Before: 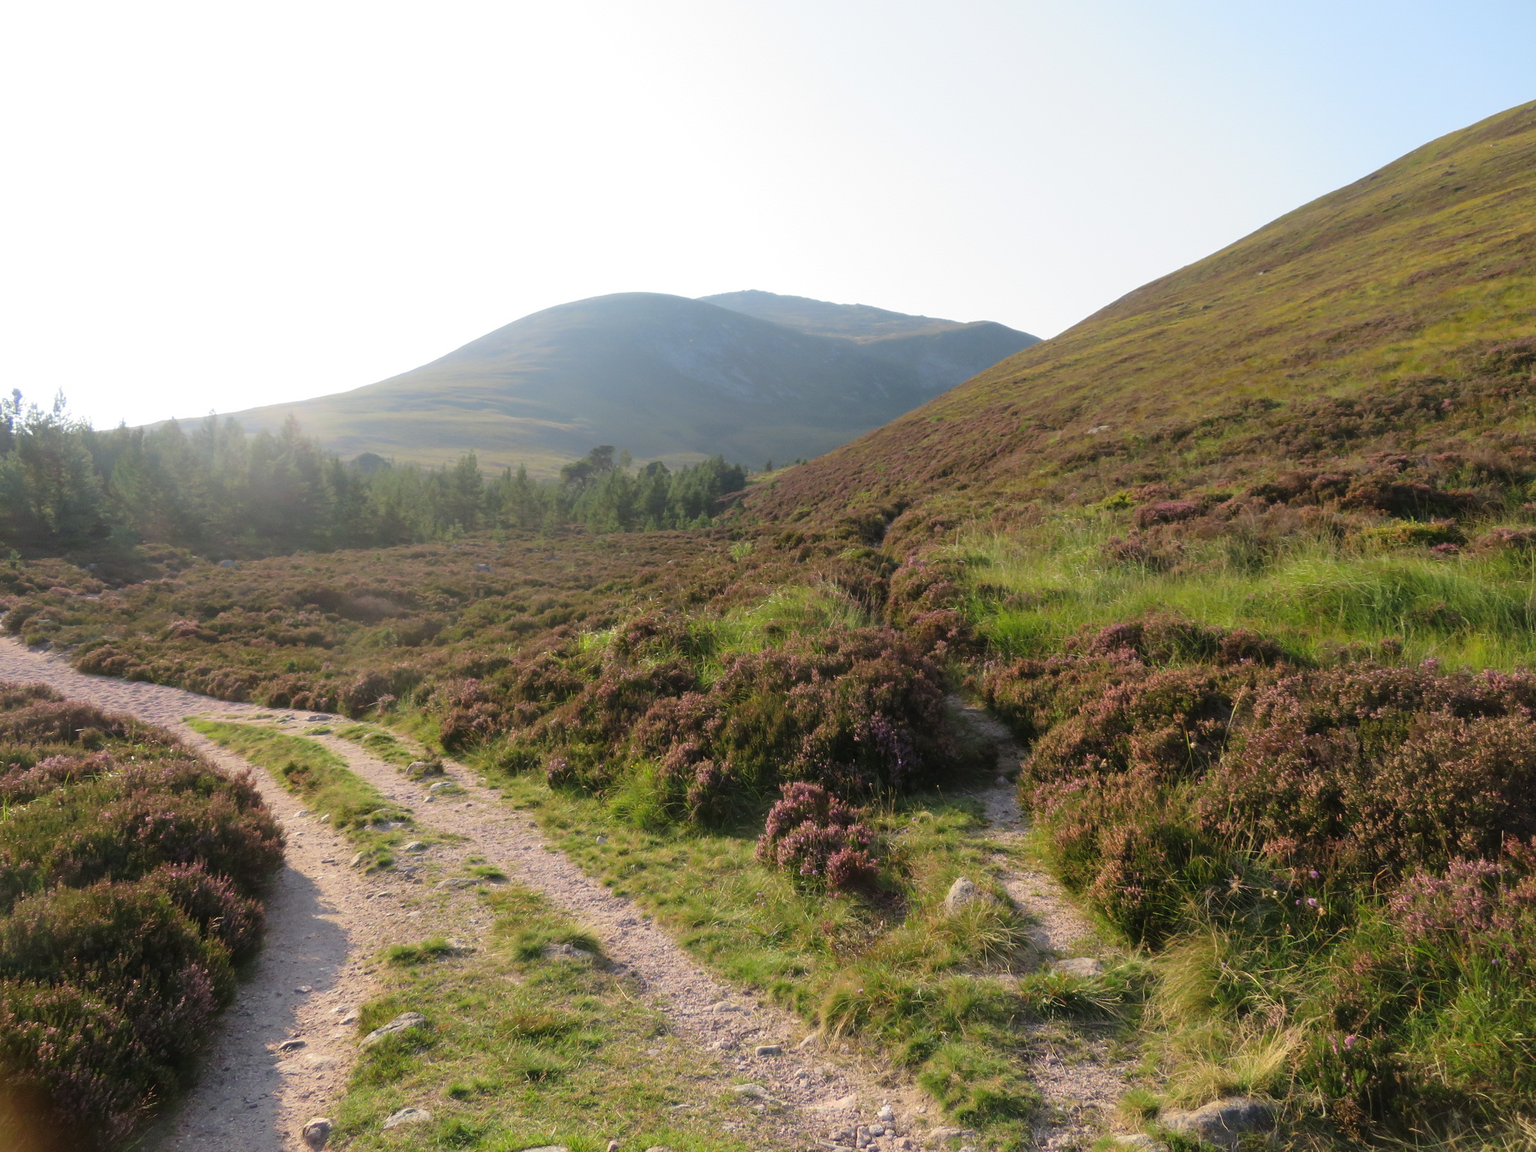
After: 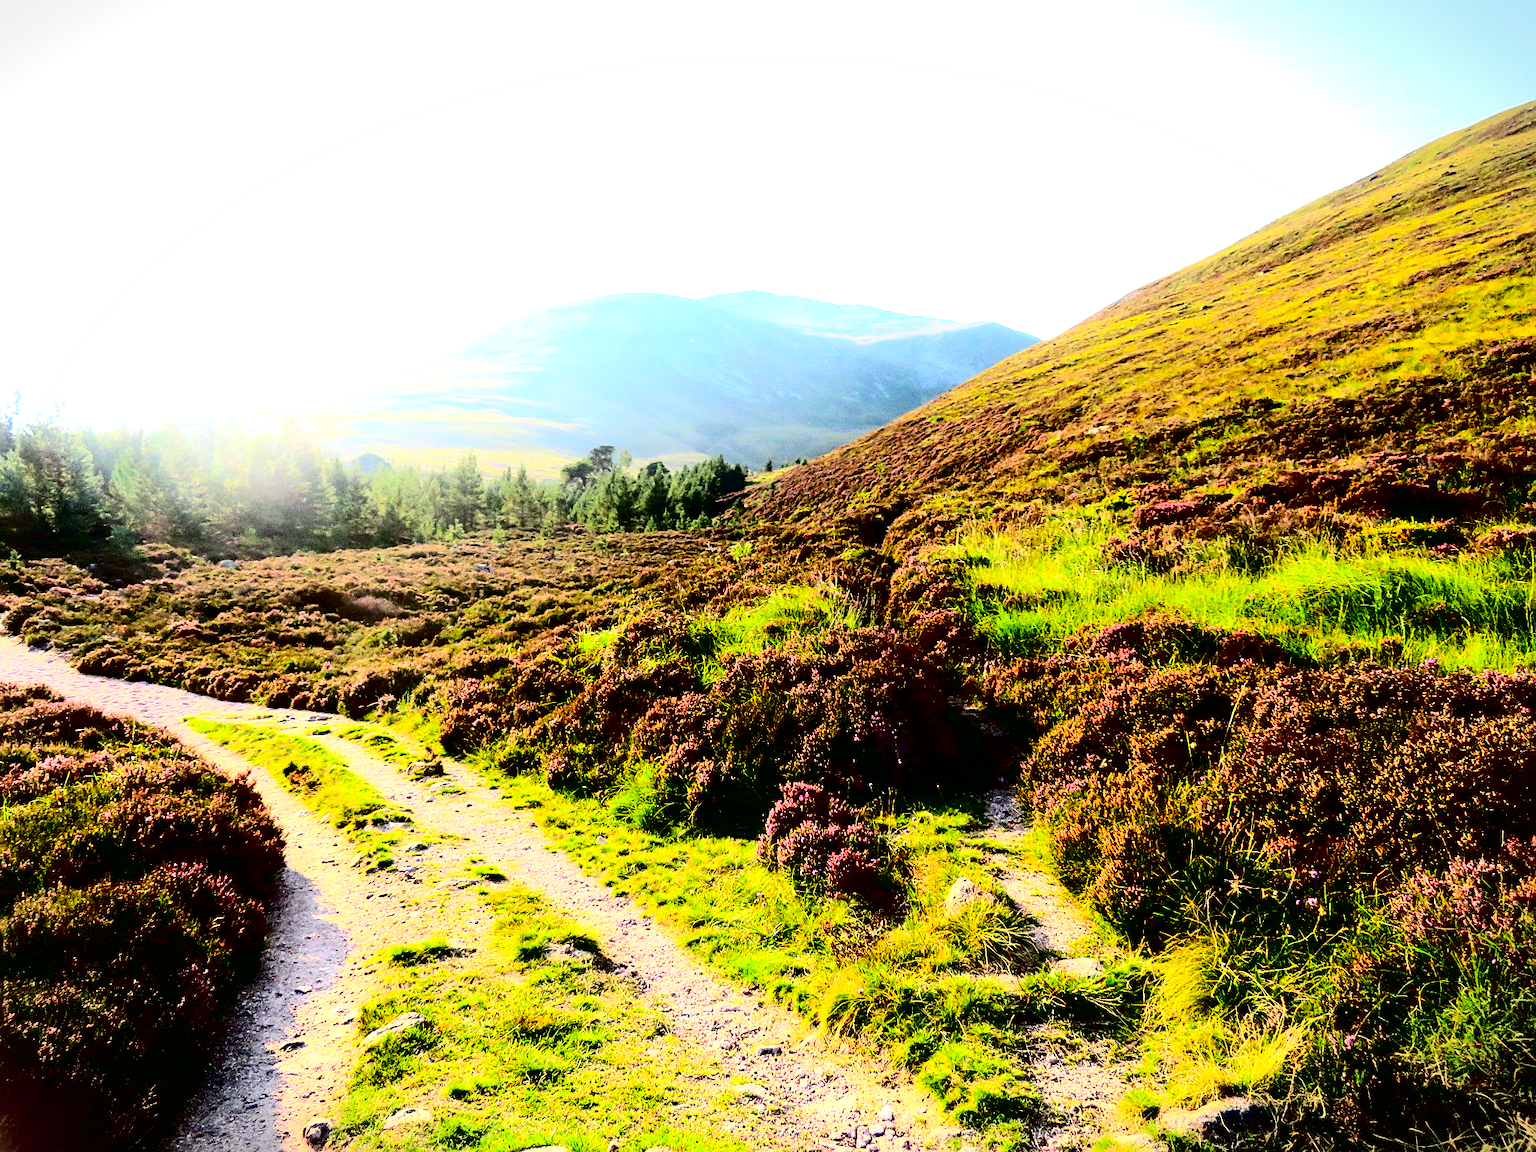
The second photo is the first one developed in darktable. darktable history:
exposure: exposure 1.223 EV, compensate highlight preservation false
contrast brightness saturation: contrast 0.77, brightness -1, saturation 1
vignetting: fall-off start 100%, brightness -0.406, saturation -0.3, width/height ratio 1.324, dithering 8-bit output, unbound false
sharpen: on, module defaults
